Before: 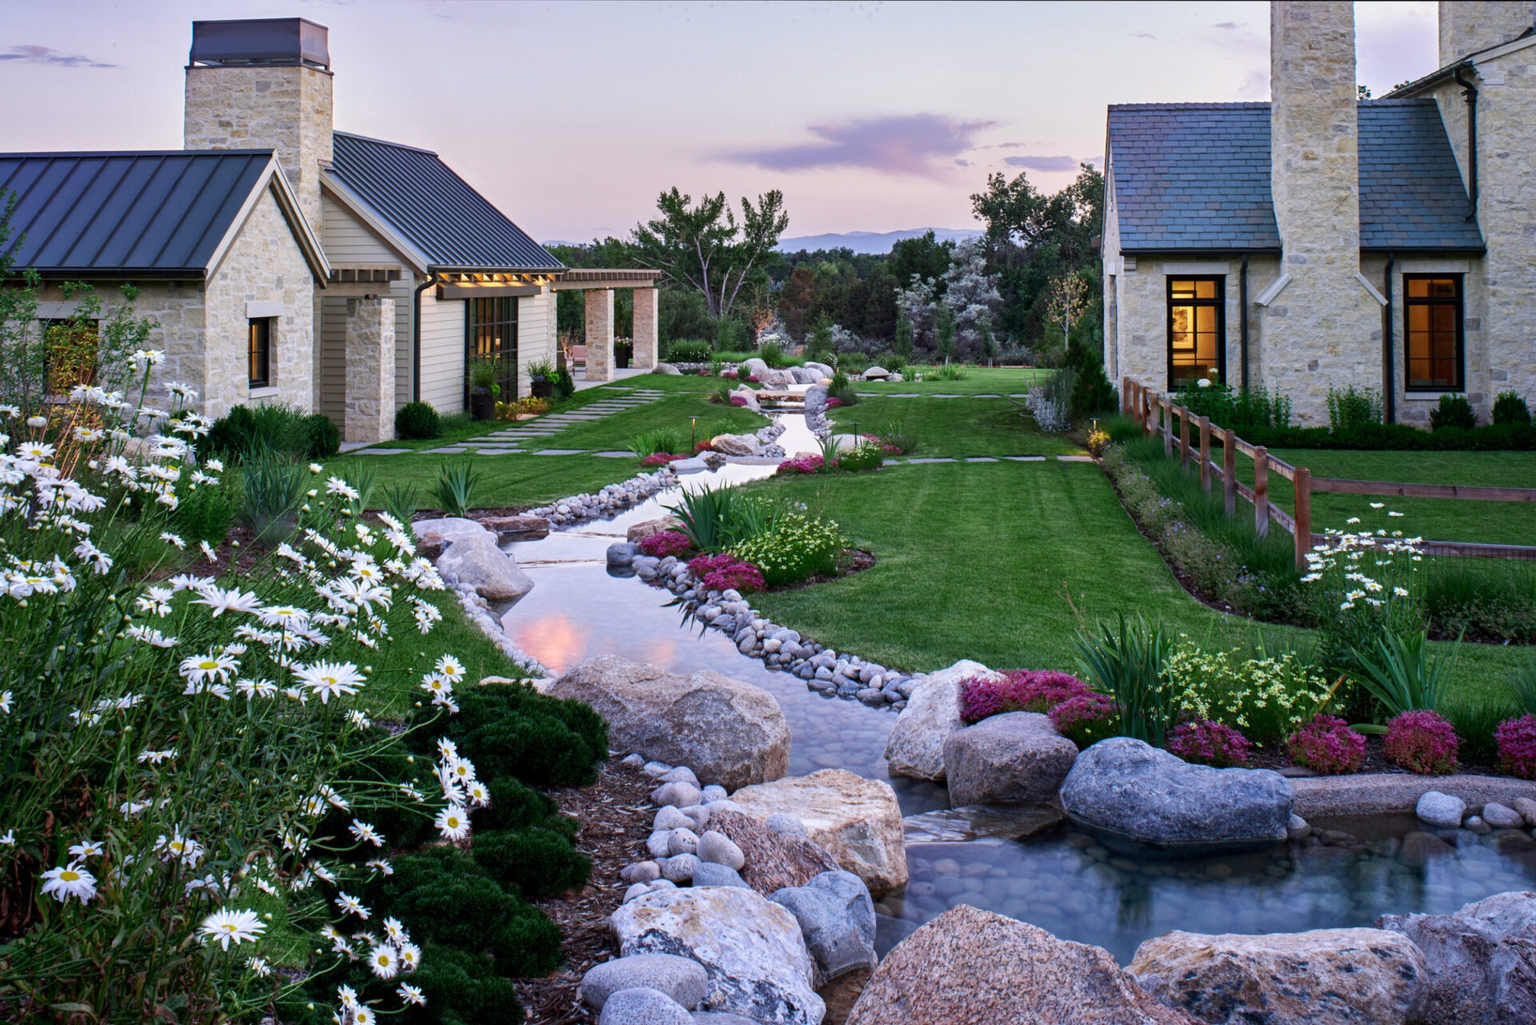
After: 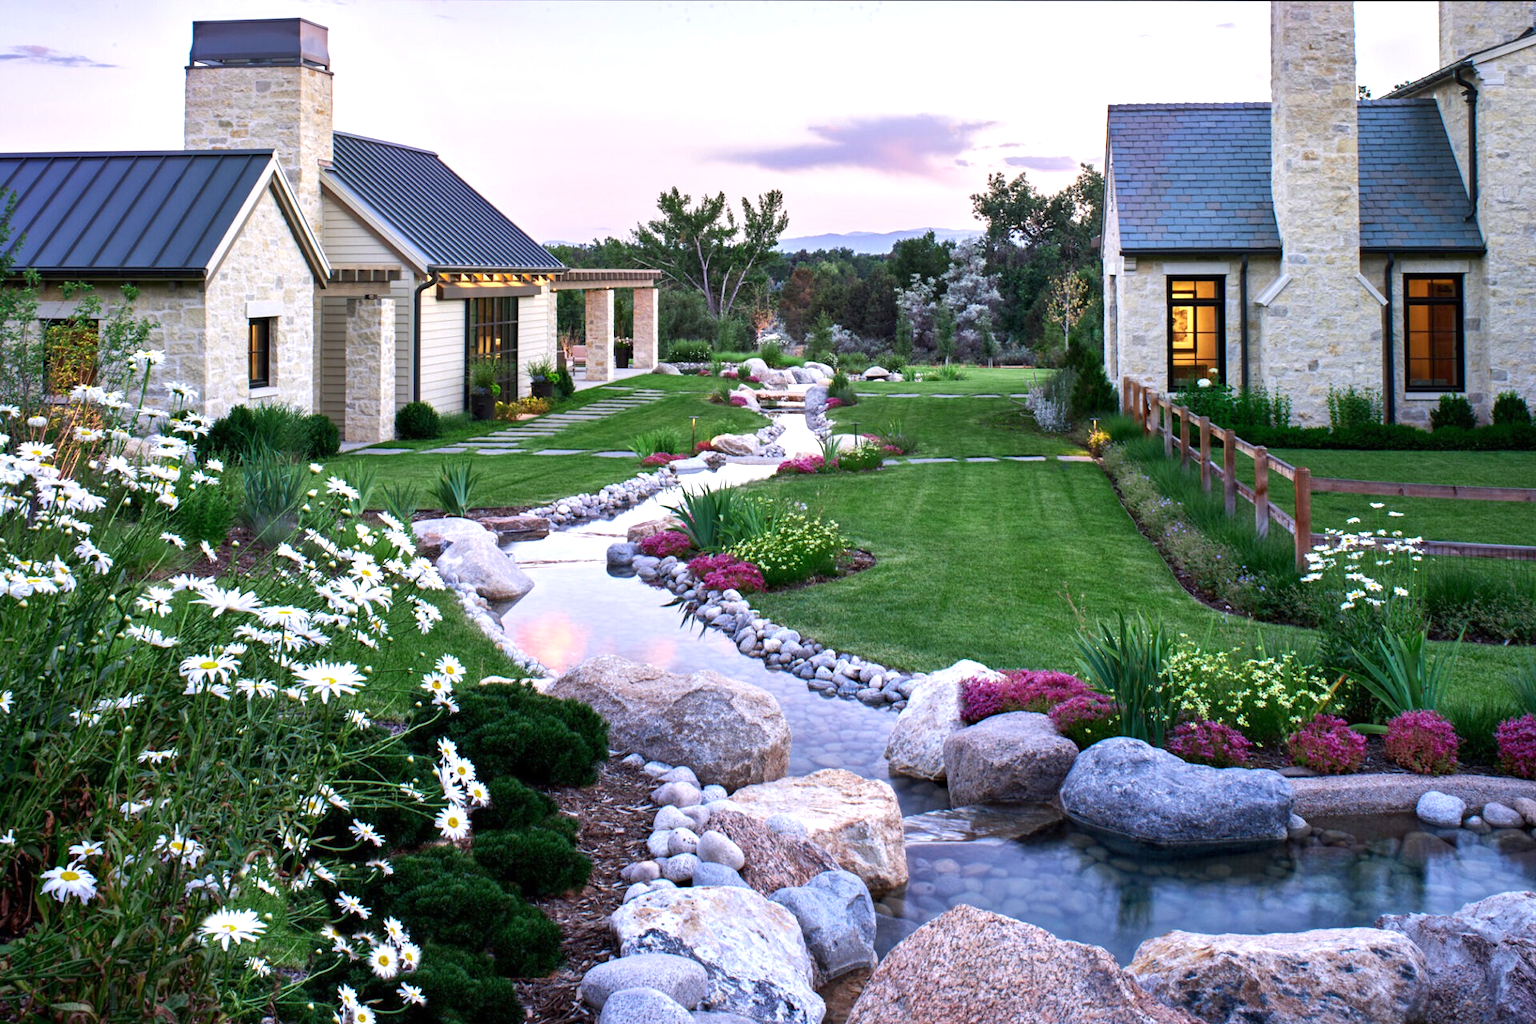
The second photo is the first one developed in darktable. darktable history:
exposure: exposure 0.647 EV, compensate highlight preservation false
